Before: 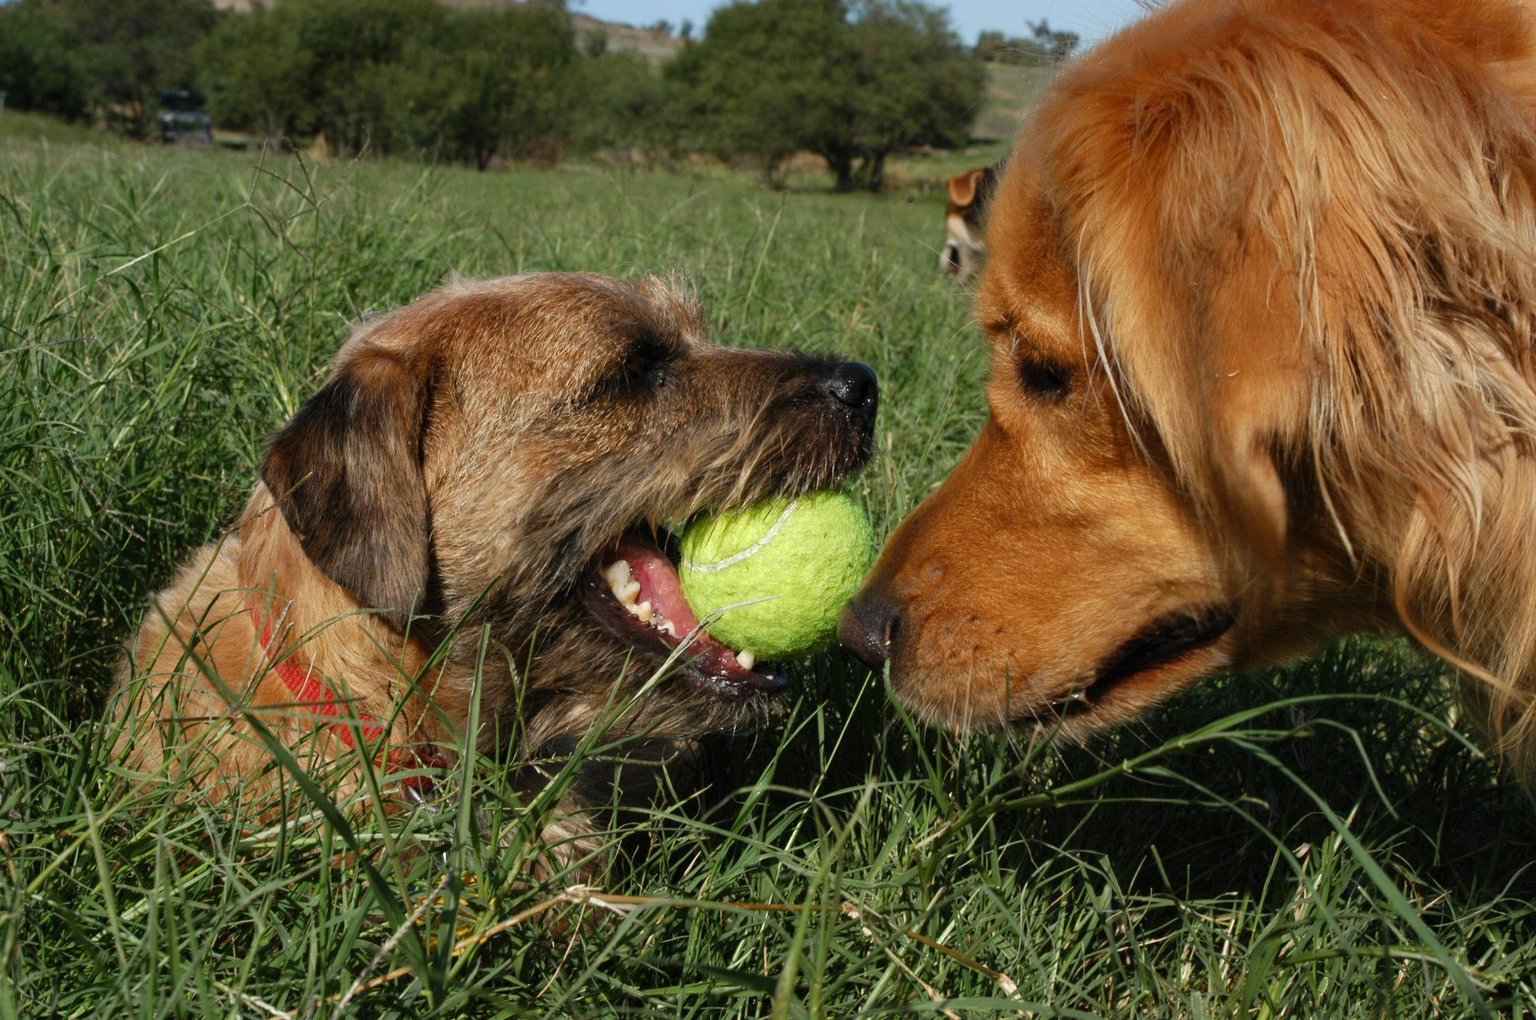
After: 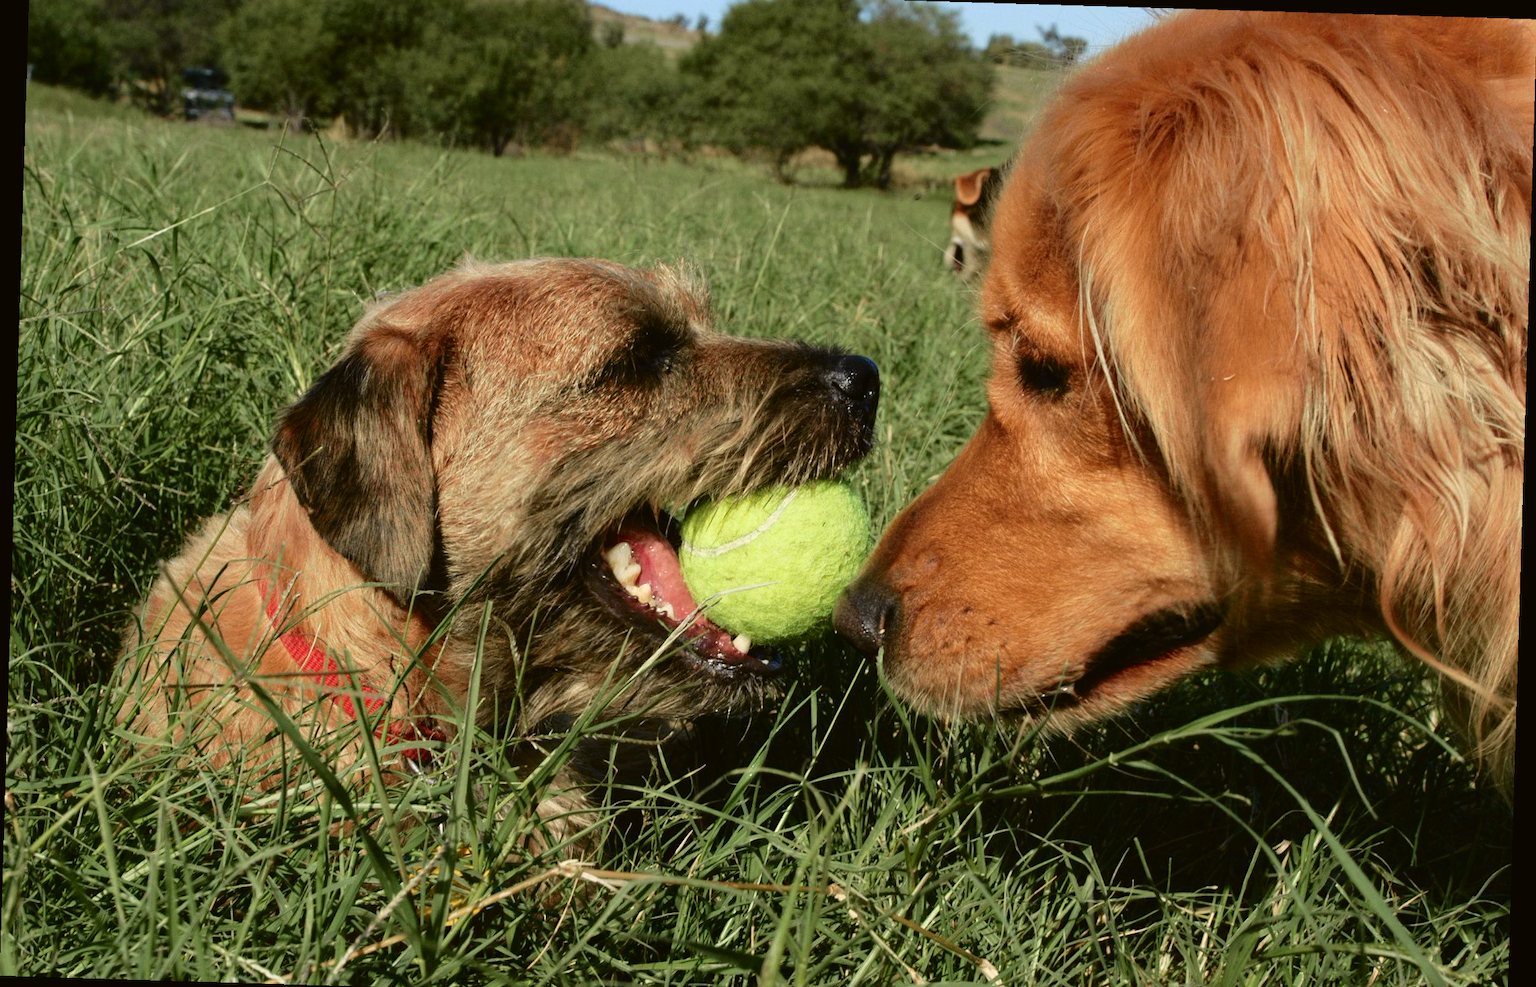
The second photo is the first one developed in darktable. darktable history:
tone curve: curves: ch0 [(0, 0.021) (0.049, 0.044) (0.152, 0.14) (0.328, 0.377) (0.473, 0.543) (0.641, 0.705) (0.85, 0.894) (1, 0.969)]; ch1 [(0, 0) (0.302, 0.331) (0.427, 0.433) (0.472, 0.47) (0.502, 0.503) (0.527, 0.521) (0.564, 0.58) (0.614, 0.626) (0.677, 0.701) (0.859, 0.885) (1, 1)]; ch2 [(0, 0) (0.33, 0.301) (0.447, 0.44) (0.487, 0.496) (0.502, 0.516) (0.535, 0.563) (0.565, 0.593) (0.618, 0.628) (1, 1)], color space Lab, independent channels, preserve colors none
rotate and perspective: rotation 1.72°, automatic cropping off
crop and rotate: top 2.479%, bottom 3.018%
